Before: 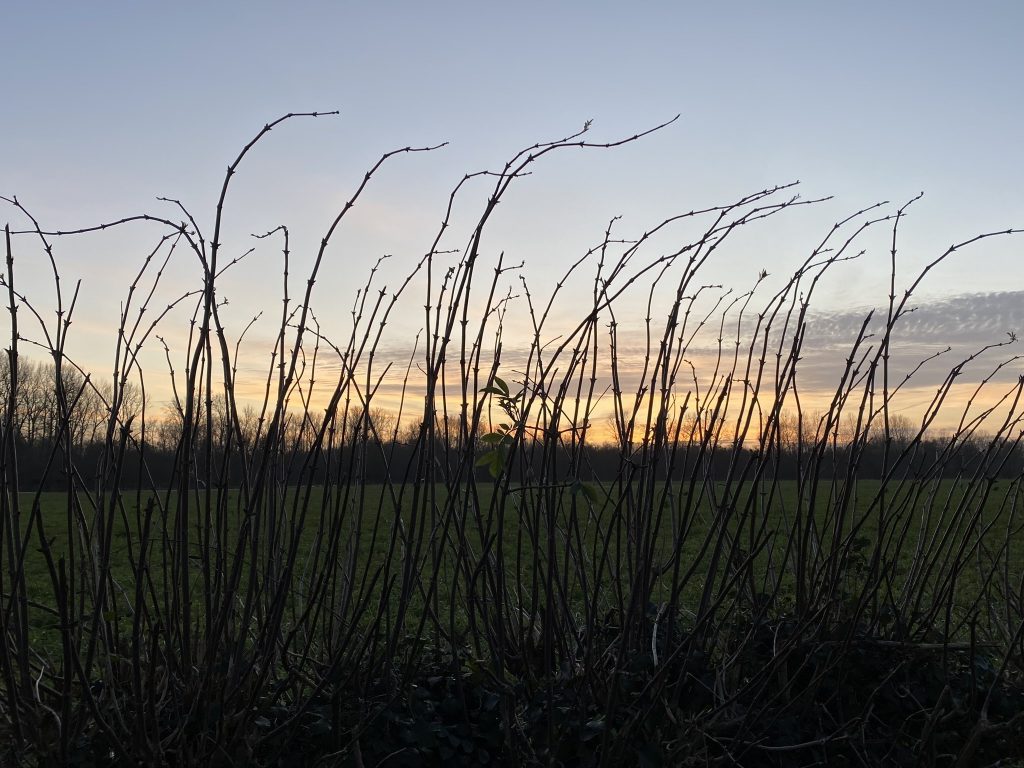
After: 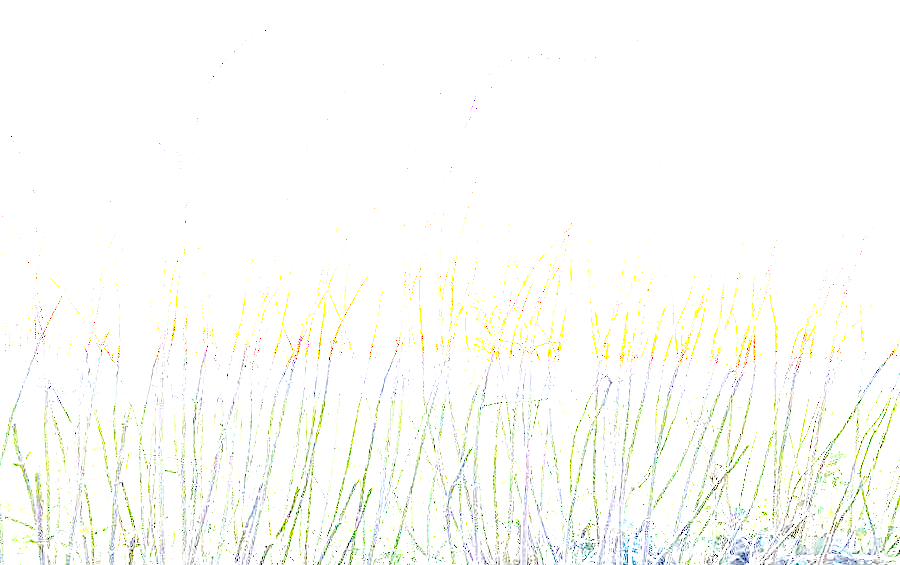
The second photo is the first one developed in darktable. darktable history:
exposure: exposure 8 EV, compensate highlight preservation false
crop and rotate: left 2.425%, top 11.305%, right 9.6%, bottom 15.08%
